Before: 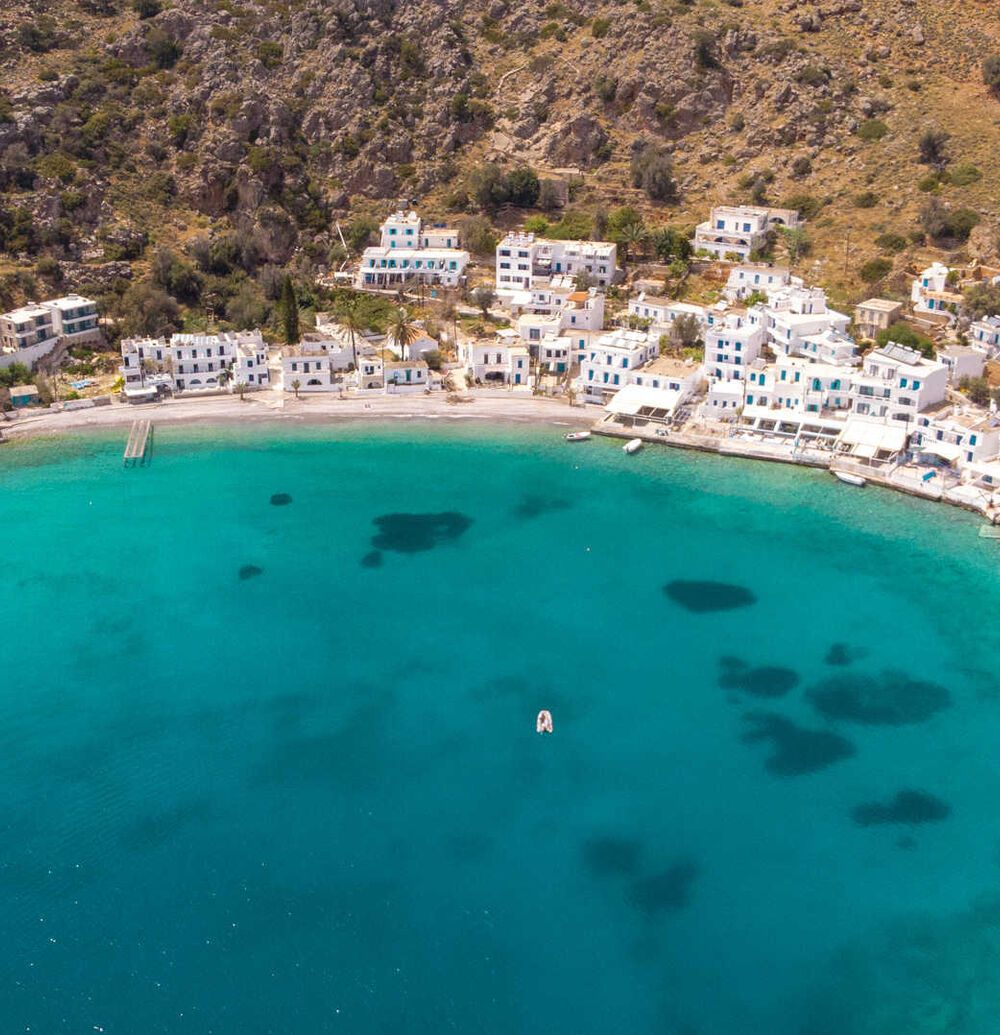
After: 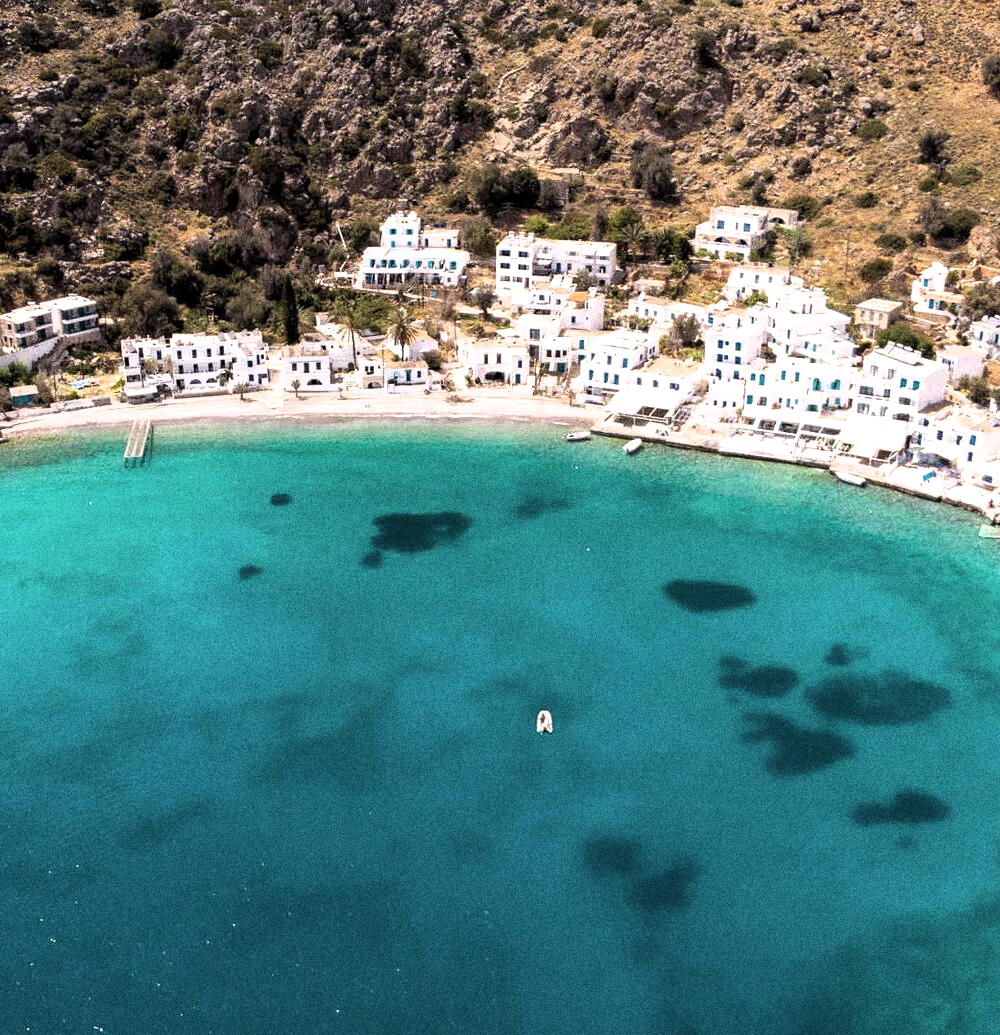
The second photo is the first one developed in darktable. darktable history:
grain: coarseness 11.82 ISO, strength 36.67%, mid-tones bias 74.17%
filmic rgb: black relative exposure -8.2 EV, white relative exposure 2.2 EV, threshold 3 EV, hardness 7.11, latitude 85.74%, contrast 1.696, highlights saturation mix -4%, shadows ↔ highlights balance -2.69%, color science v5 (2021), contrast in shadows safe, contrast in highlights safe, enable highlight reconstruction true
rotate and perspective: automatic cropping original format, crop left 0, crop top 0
